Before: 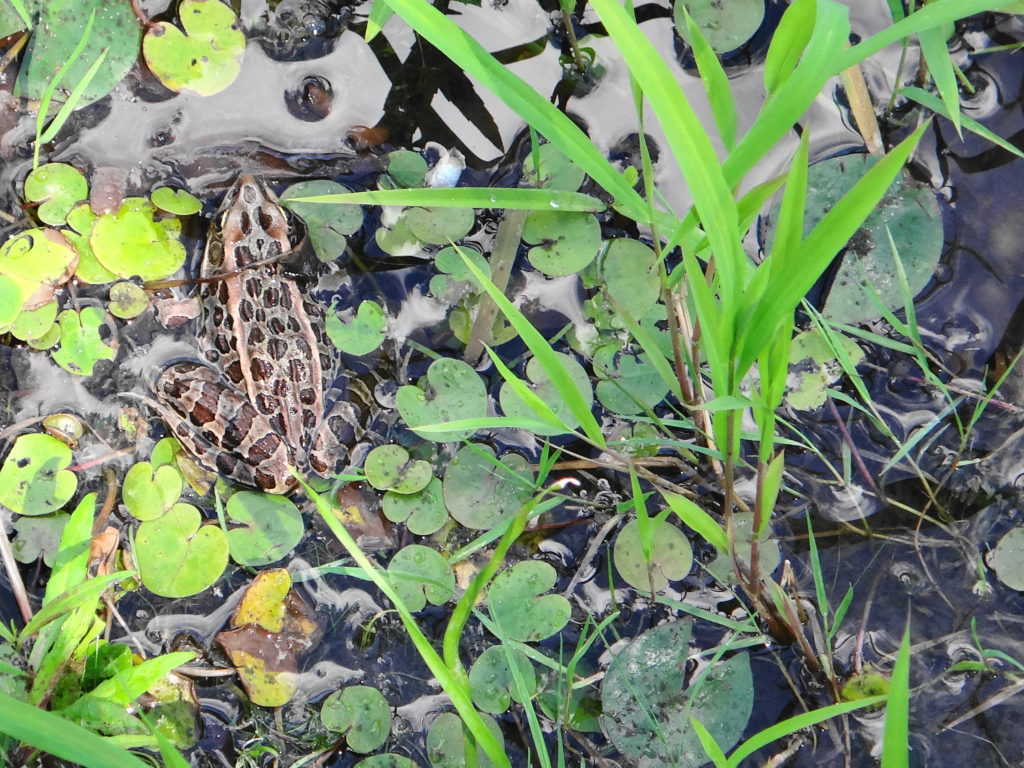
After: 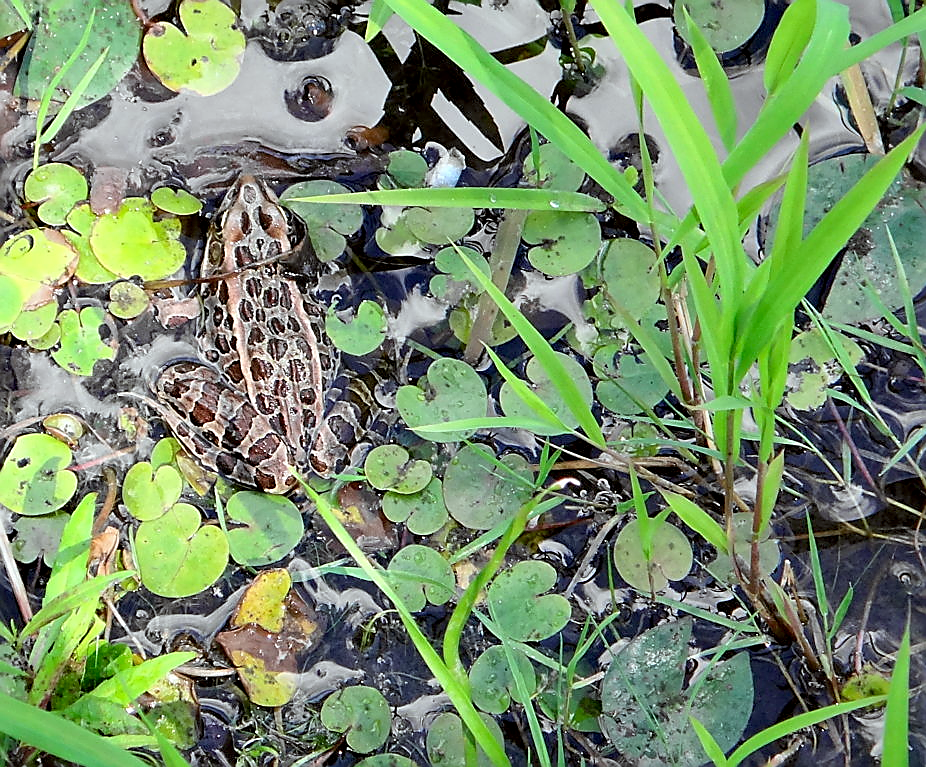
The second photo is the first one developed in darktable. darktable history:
color correction: highlights a* -3, highlights b* -2.61, shadows a* 2.26, shadows b* 2.7
sharpen: radius 1.382, amount 1.267, threshold 0.771
crop: right 9.492%, bottom 0.045%
exposure: black level correction 0.009, compensate exposure bias true, compensate highlight preservation false
